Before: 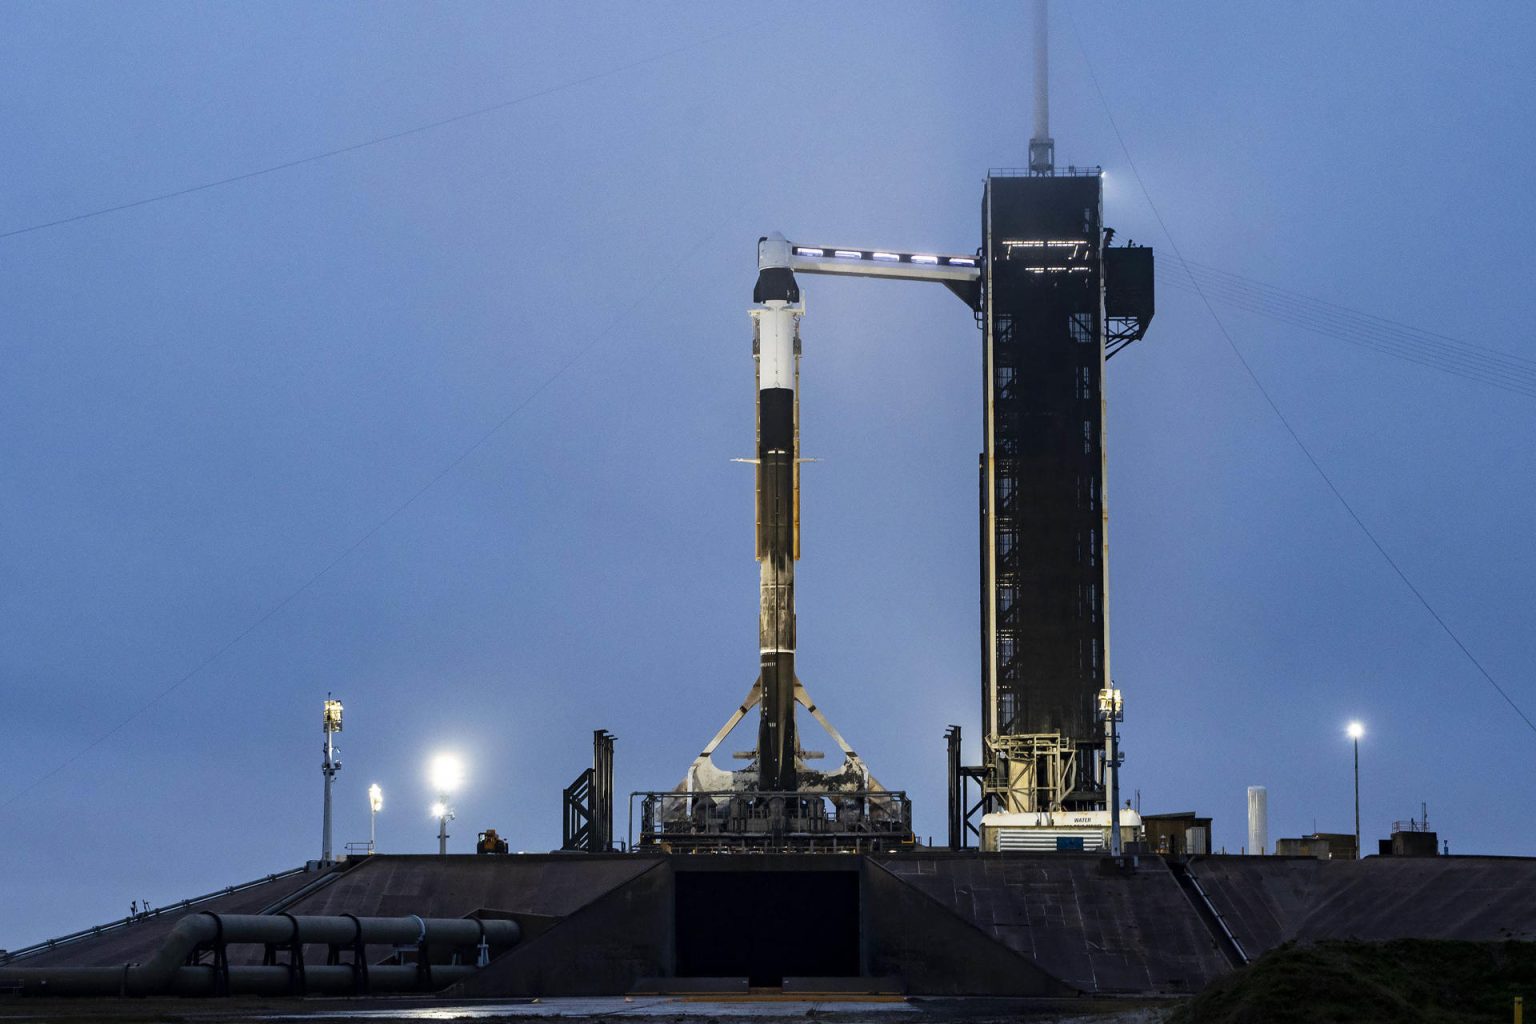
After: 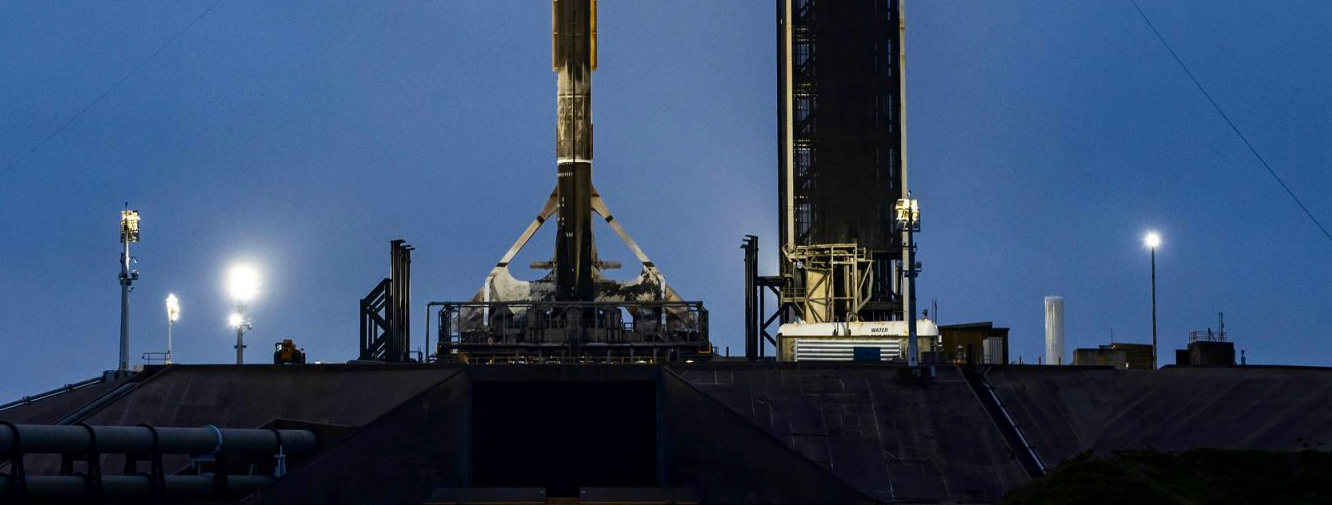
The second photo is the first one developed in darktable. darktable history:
contrast brightness saturation: contrast 0.068, brightness -0.142, saturation 0.117
crop and rotate: left 13.281%, top 47.881%, bottom 2.798%
color zones: curves: ch0 [(0, 0.5) (0.143, 0.5) (0.286, 0.5) (0.429, 0.5) (0.571, 0.5) (0.714, 0.476) (0.857, 0.5) (1, 0.5)]; ch2 [(0, 0.5) (0.143, 0.5) (0.286, 0.5) (0.429, 0.5) (0.571, 0.5) (0.714, 0.487) (0.857, 0.5) (1, 0.5)]
